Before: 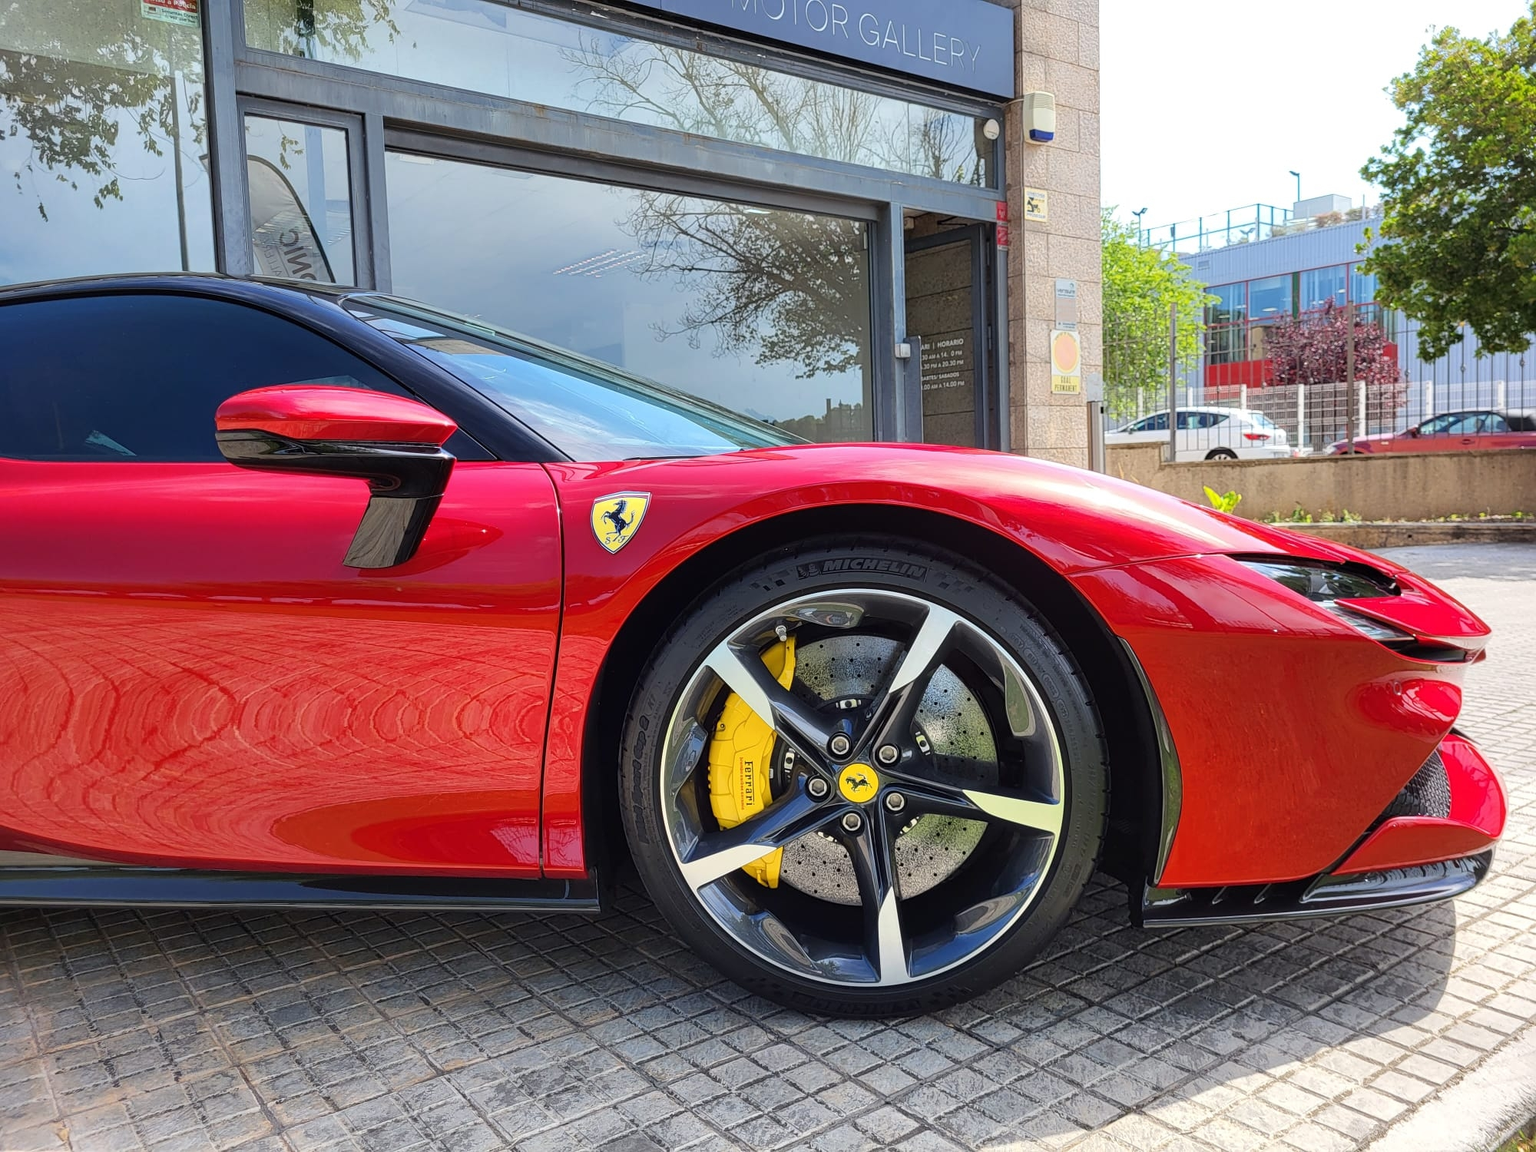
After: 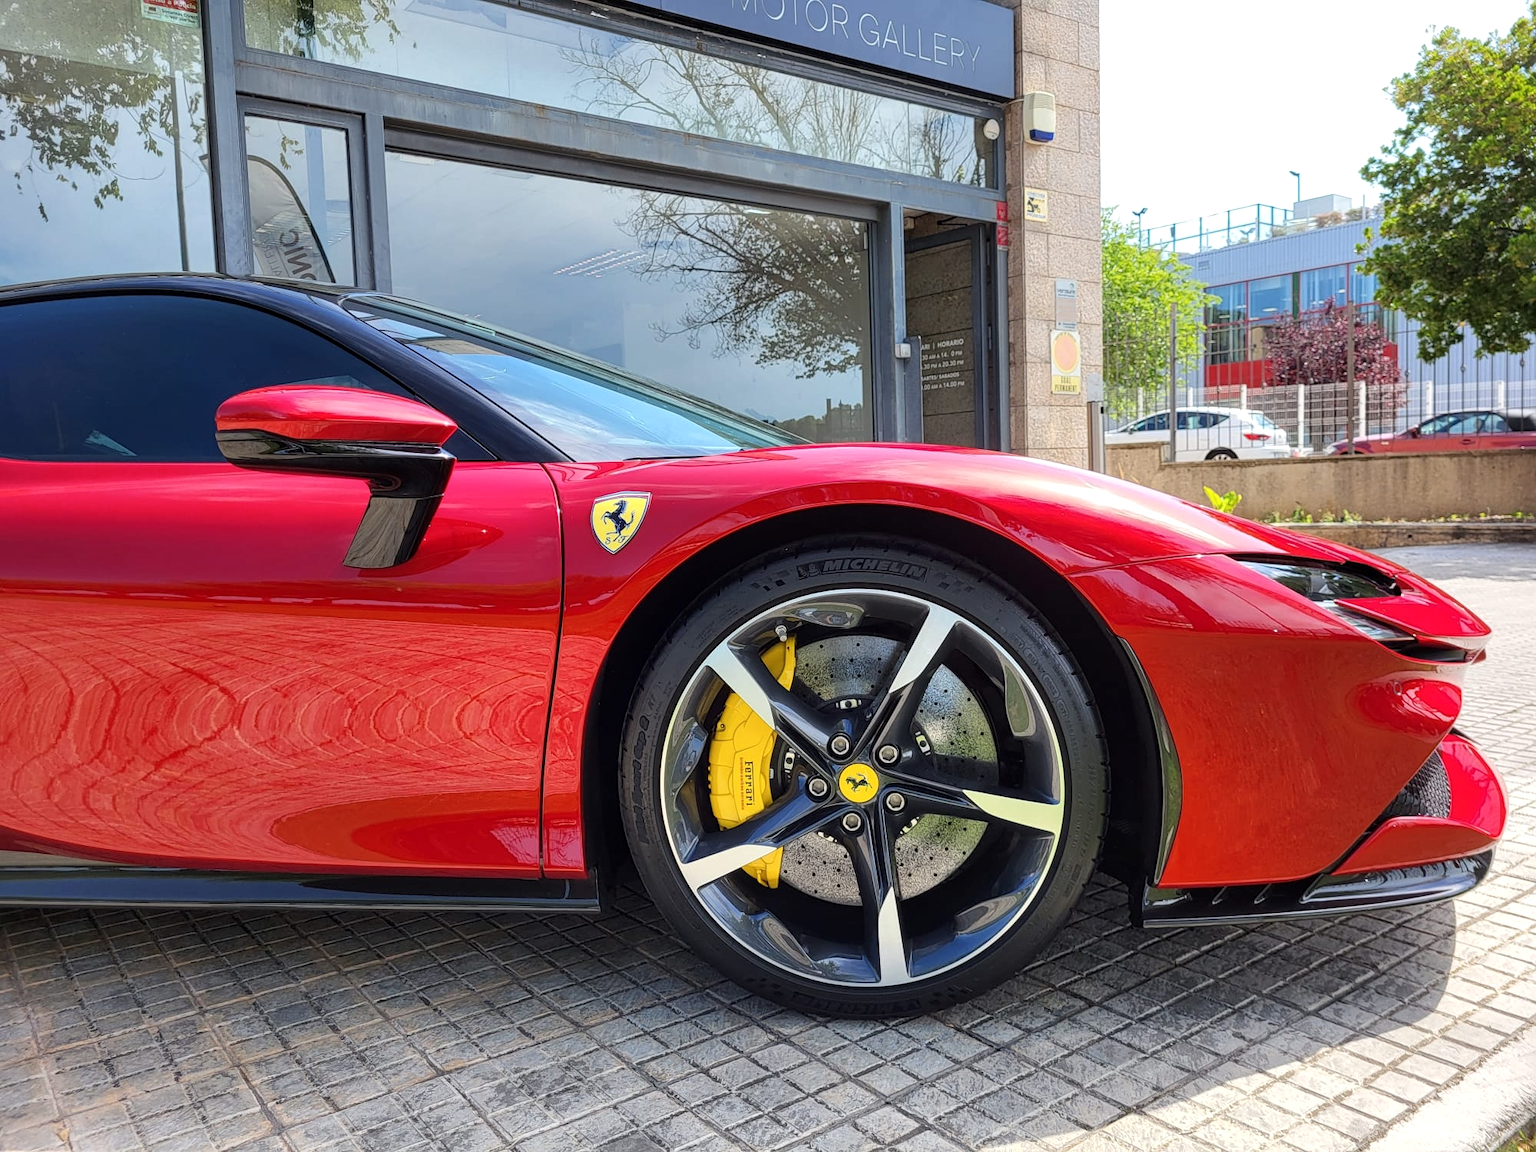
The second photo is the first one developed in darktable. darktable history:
local contrast: highlights 104%, shadows 98%, detail 119%, midtone range 0.2
